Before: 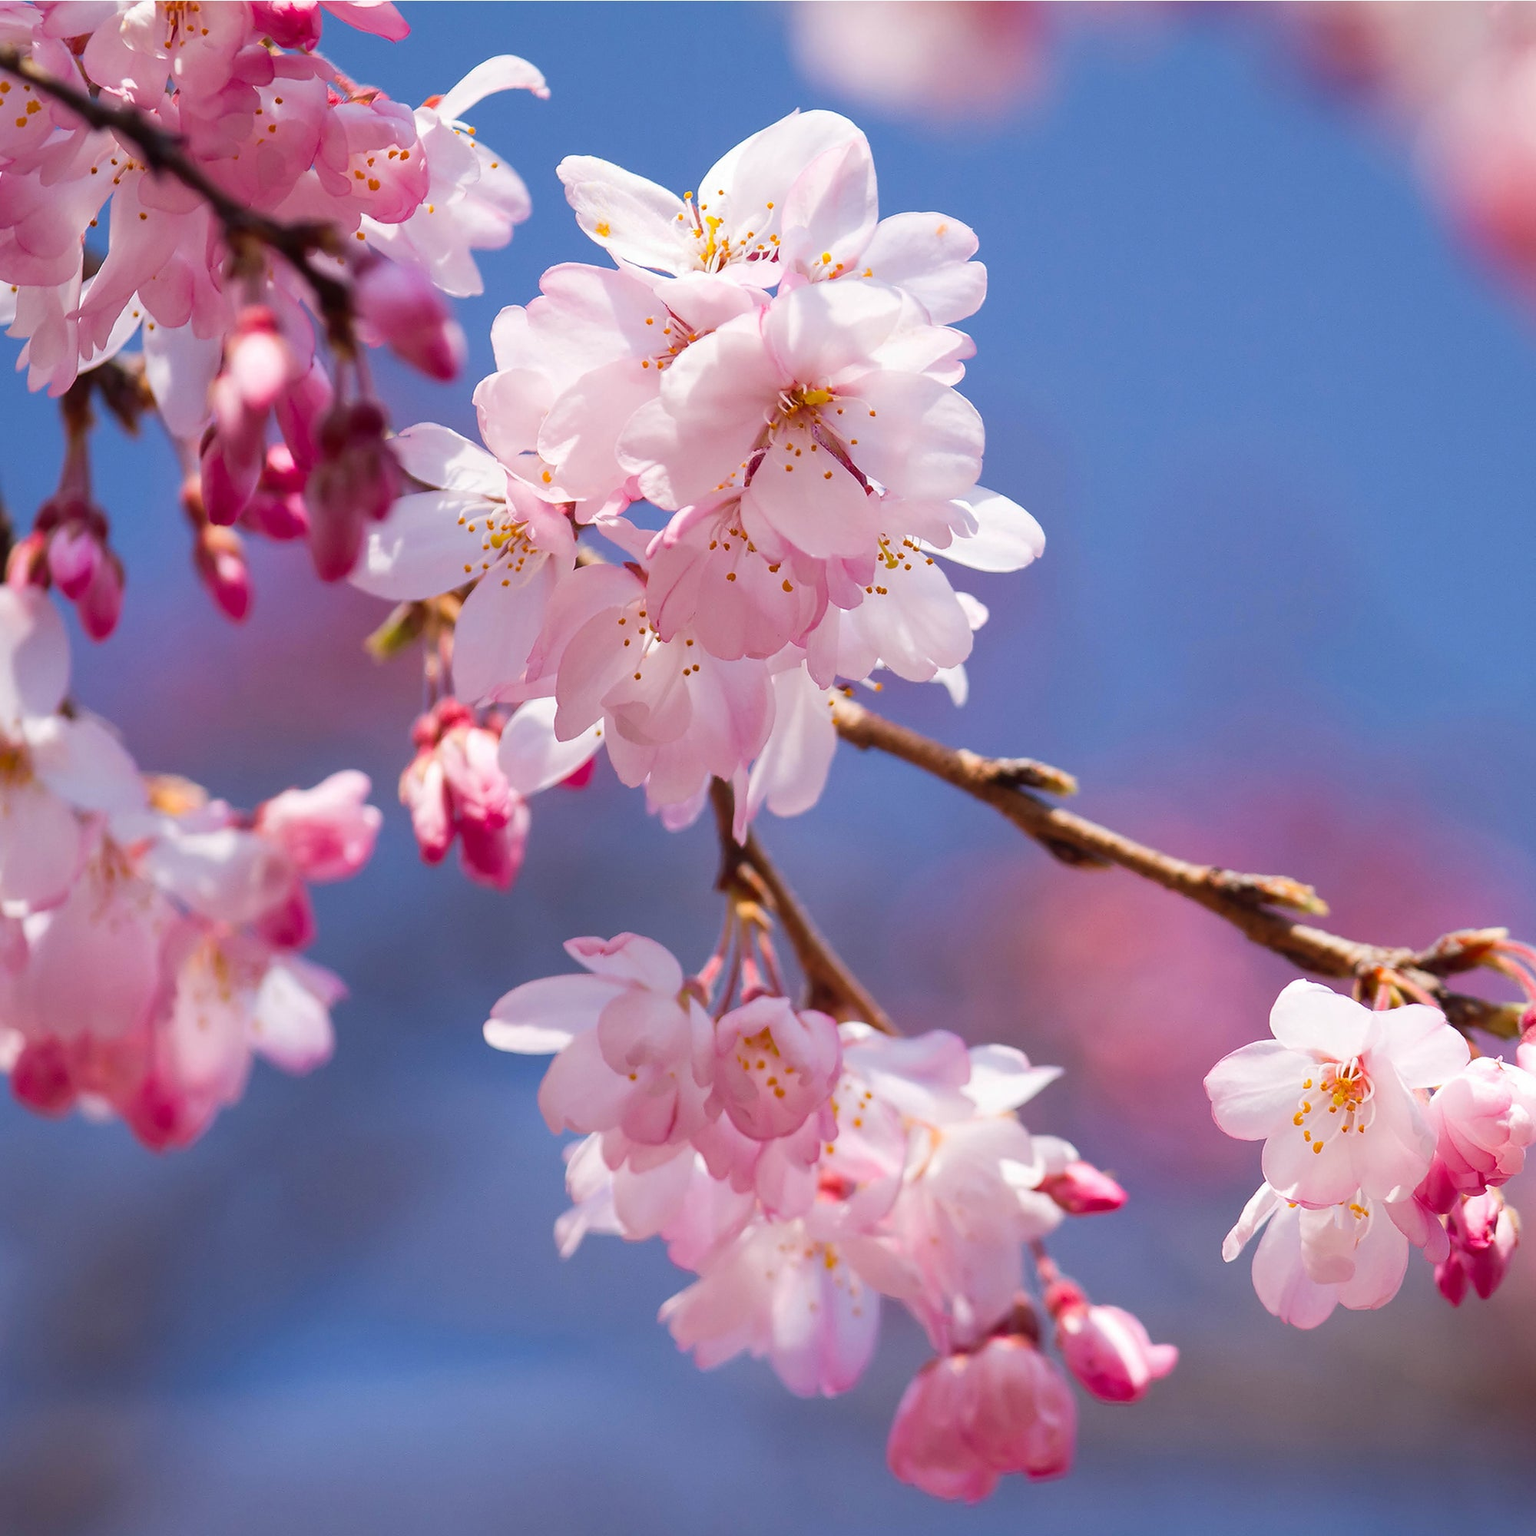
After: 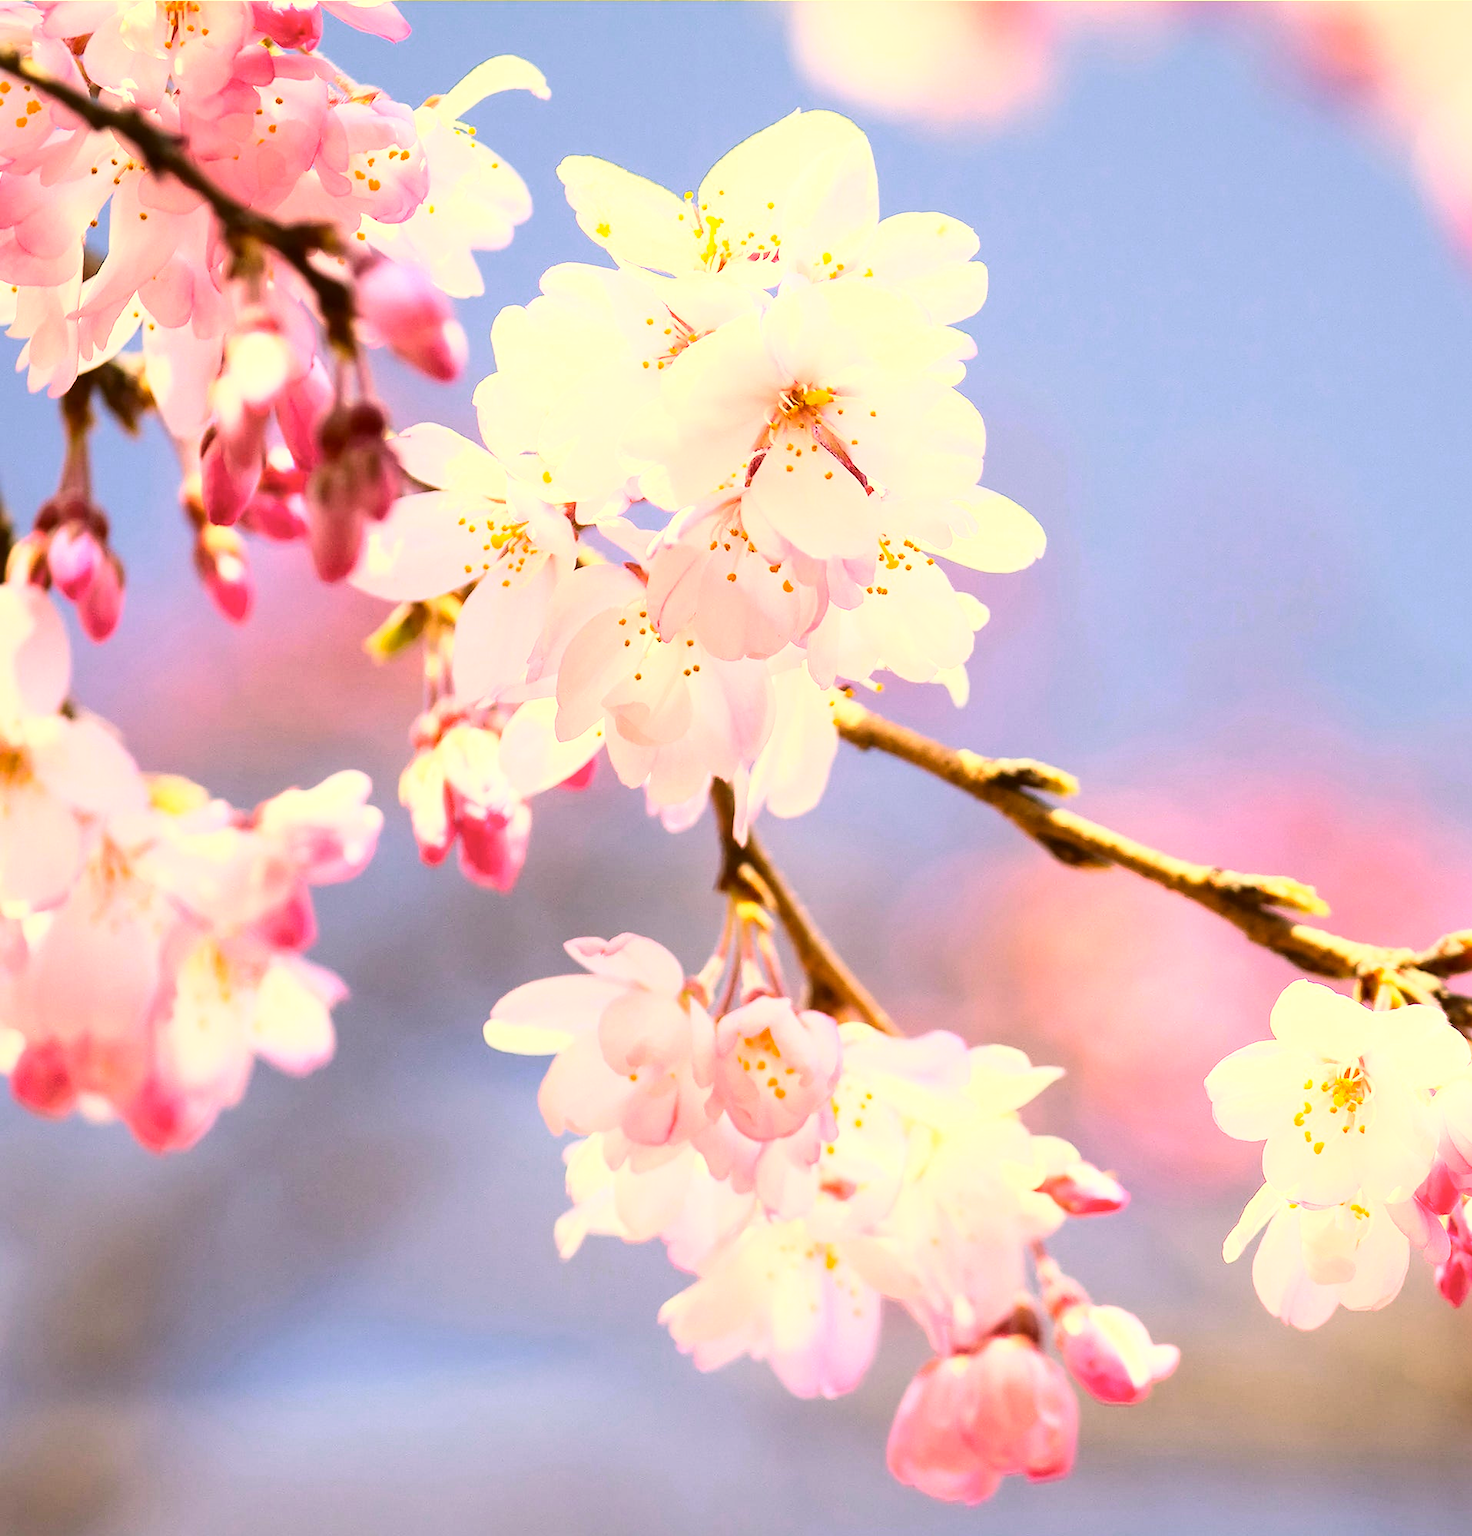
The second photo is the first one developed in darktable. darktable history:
color zones: curves: ch0 [(0.25, 0.5) (0.347, 0.092) (0.75, 0.5)]; ch1 [(0.25, 0.5) (0.33, 0.51) (0.75, 0.5)]
crop: right 4.126%, bottom 0.031%
color correction: highlights a* 0.162, highlights b* 29.53, shadows a* -0.162, shadows b* 21.09
base curve: curves: ch0 [(0, 0) (0.018, 0.026) (0.143, 0.37) (0.33, 0.731) (0.458, 0.853) (0.735, 0.965) (0.905, 0.986) (1, 1)]
